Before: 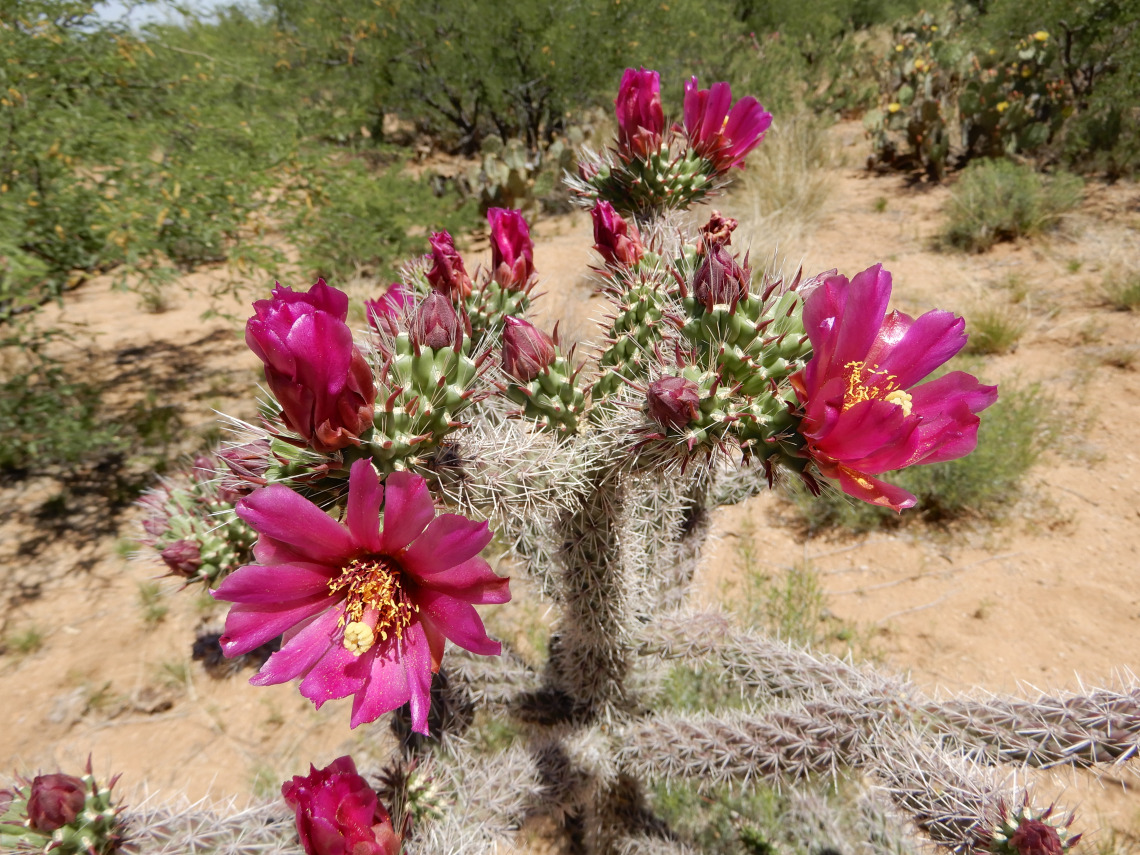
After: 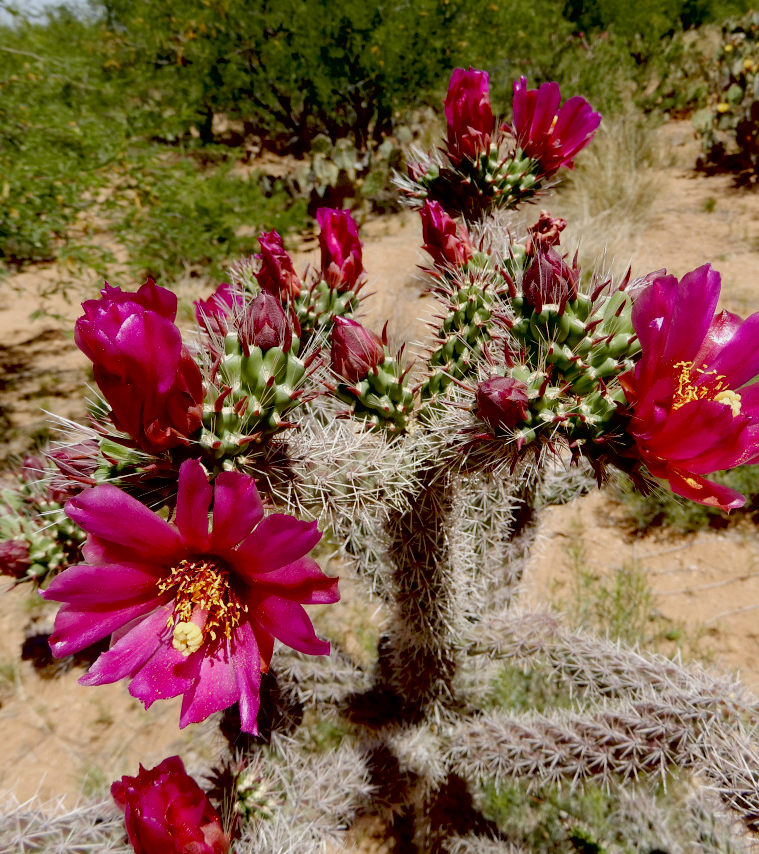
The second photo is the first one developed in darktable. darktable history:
crop and rotate: left 15.055%, right 18.278%
local contrast: mode bilateral grid, contrast 10, coarseness 25, detail 110%, midtone range 0.2
exposure: black level correction 0.046, exposure -0.228 EV, compensate highlight preservation false
